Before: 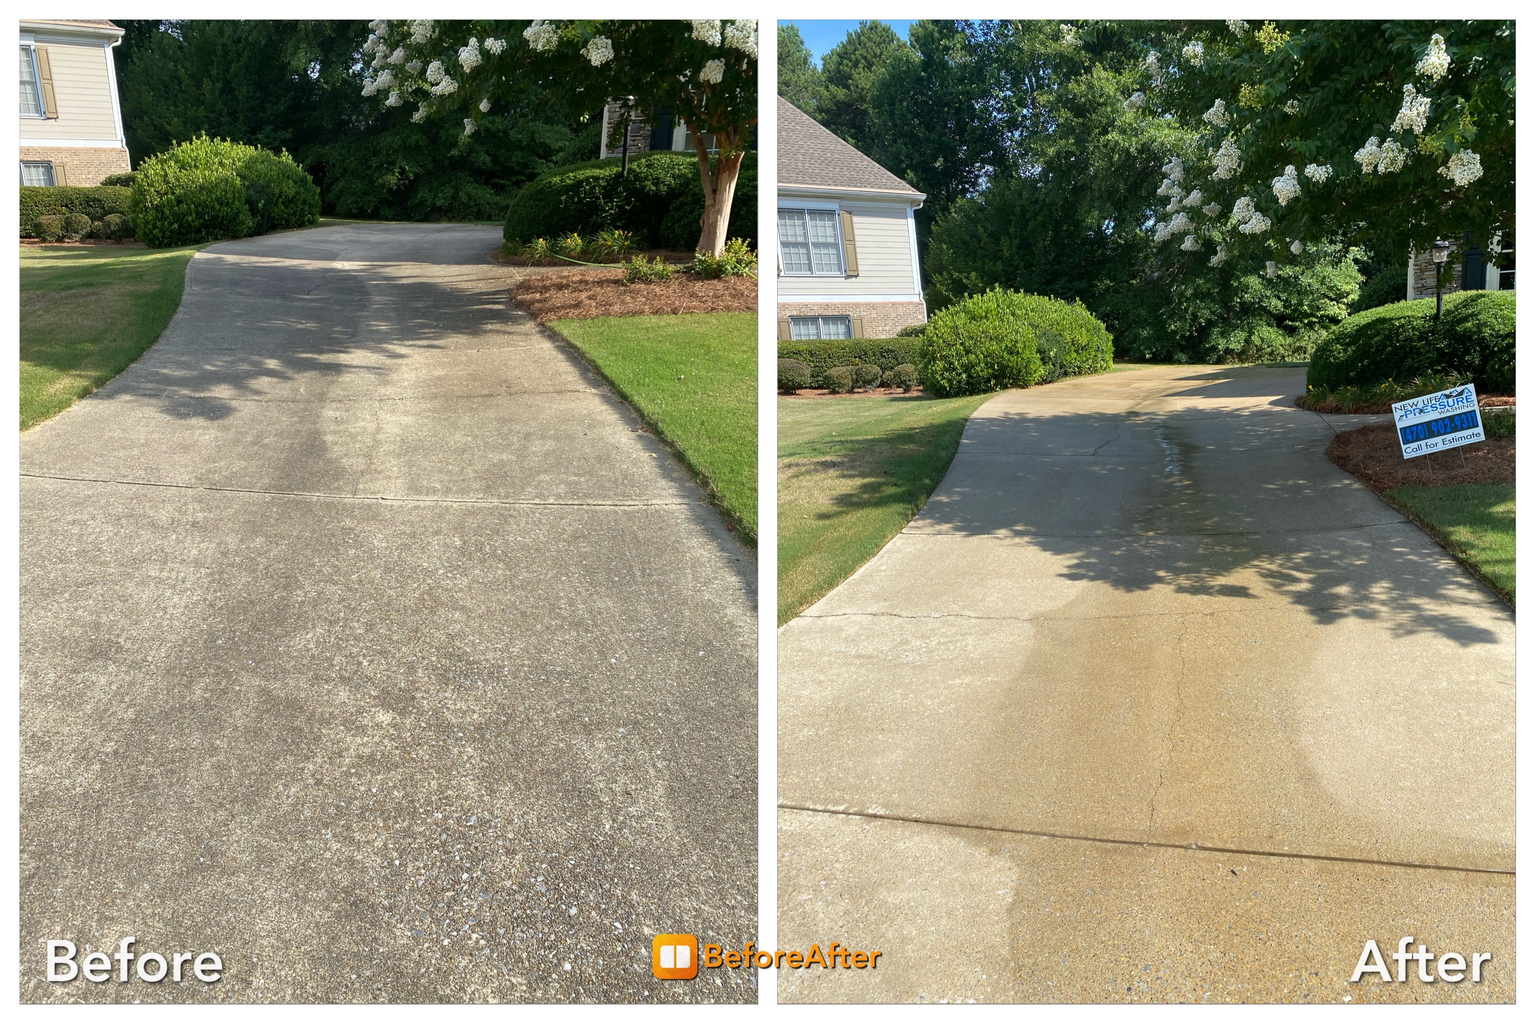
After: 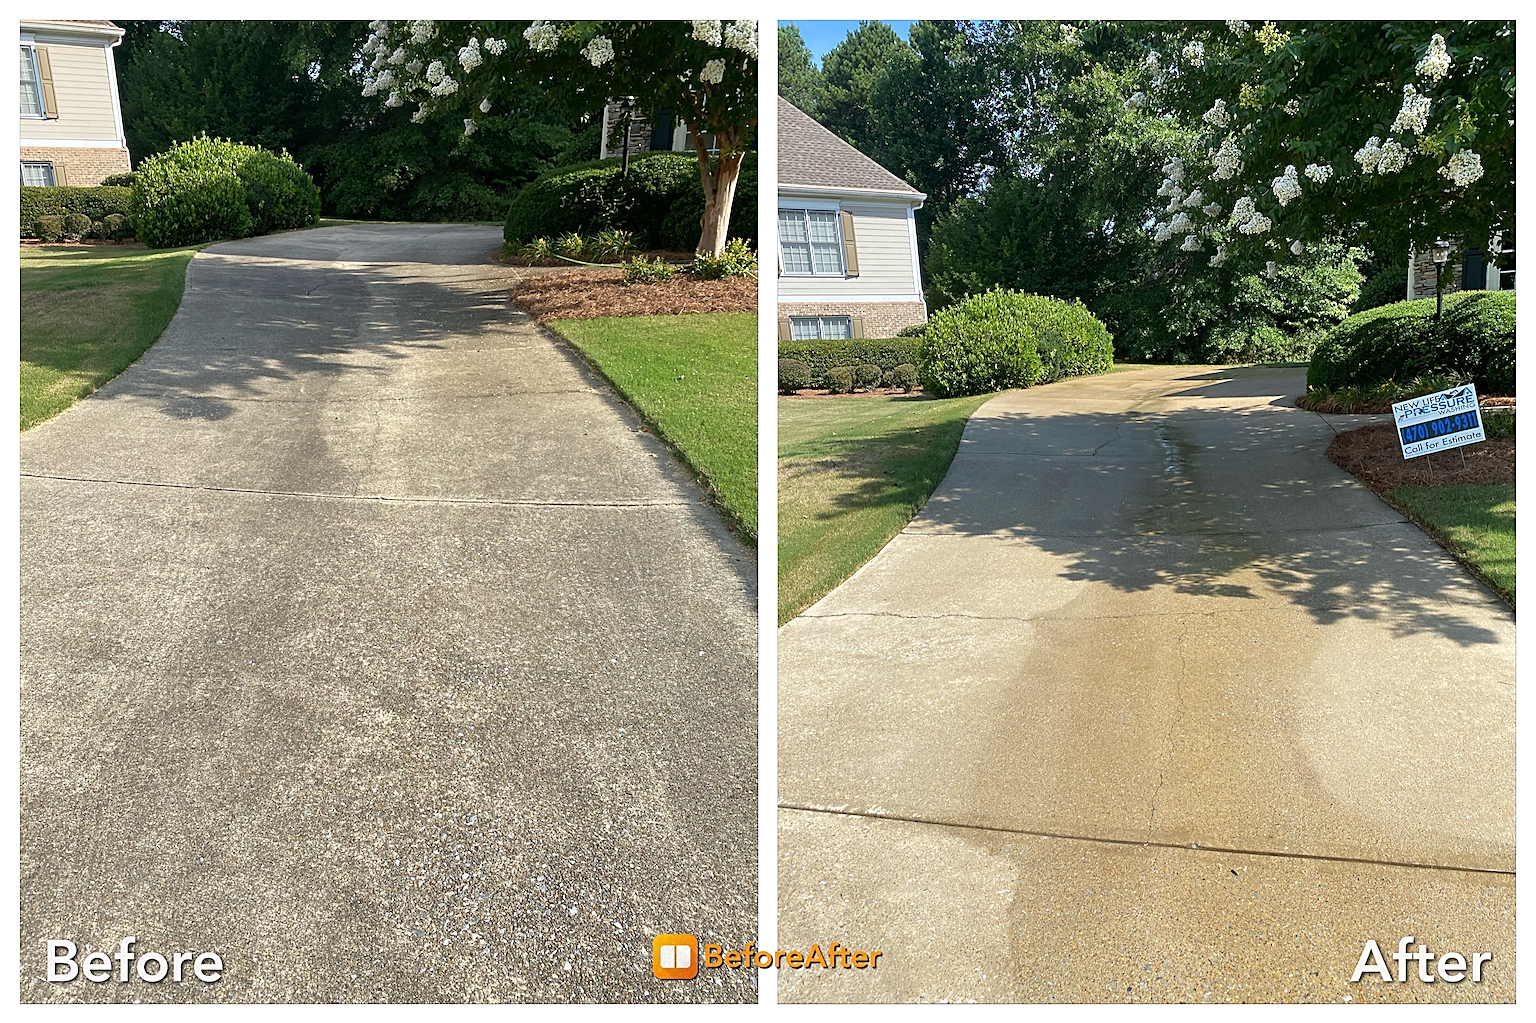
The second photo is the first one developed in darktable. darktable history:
sharpen: radius 3.055, amount 0.764
